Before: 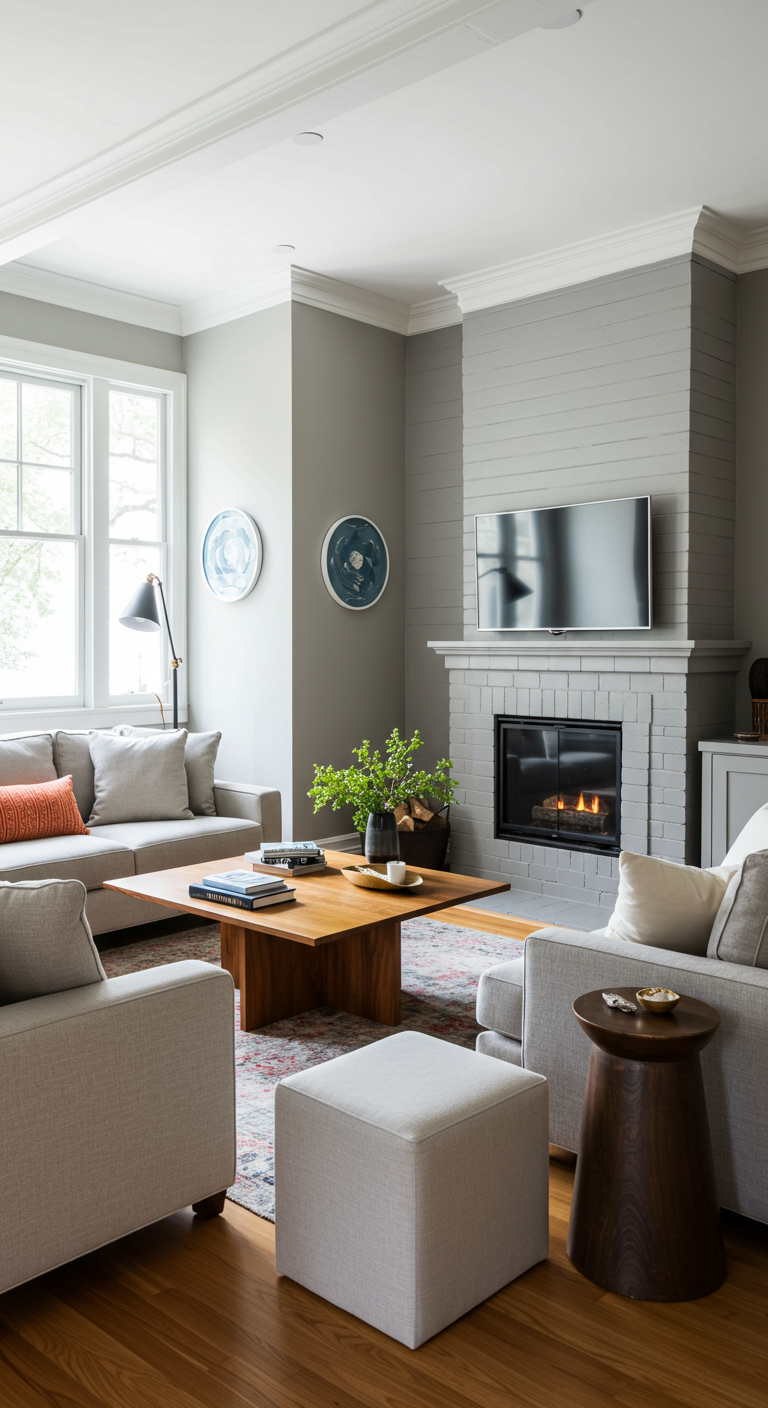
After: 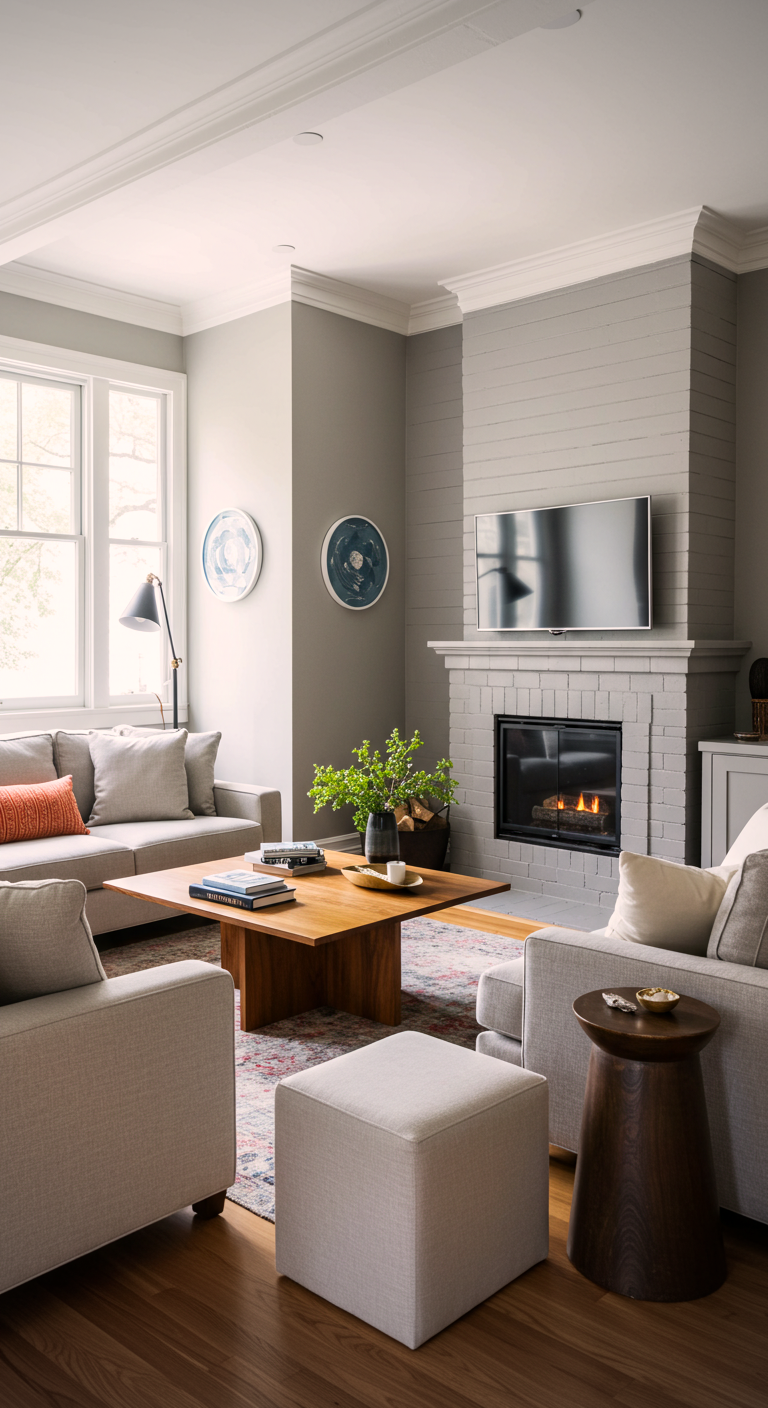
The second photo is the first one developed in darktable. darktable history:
vignetting: fall-off start 71.74%
color correction: highlights a* 5.81, highlights b* 4.84
